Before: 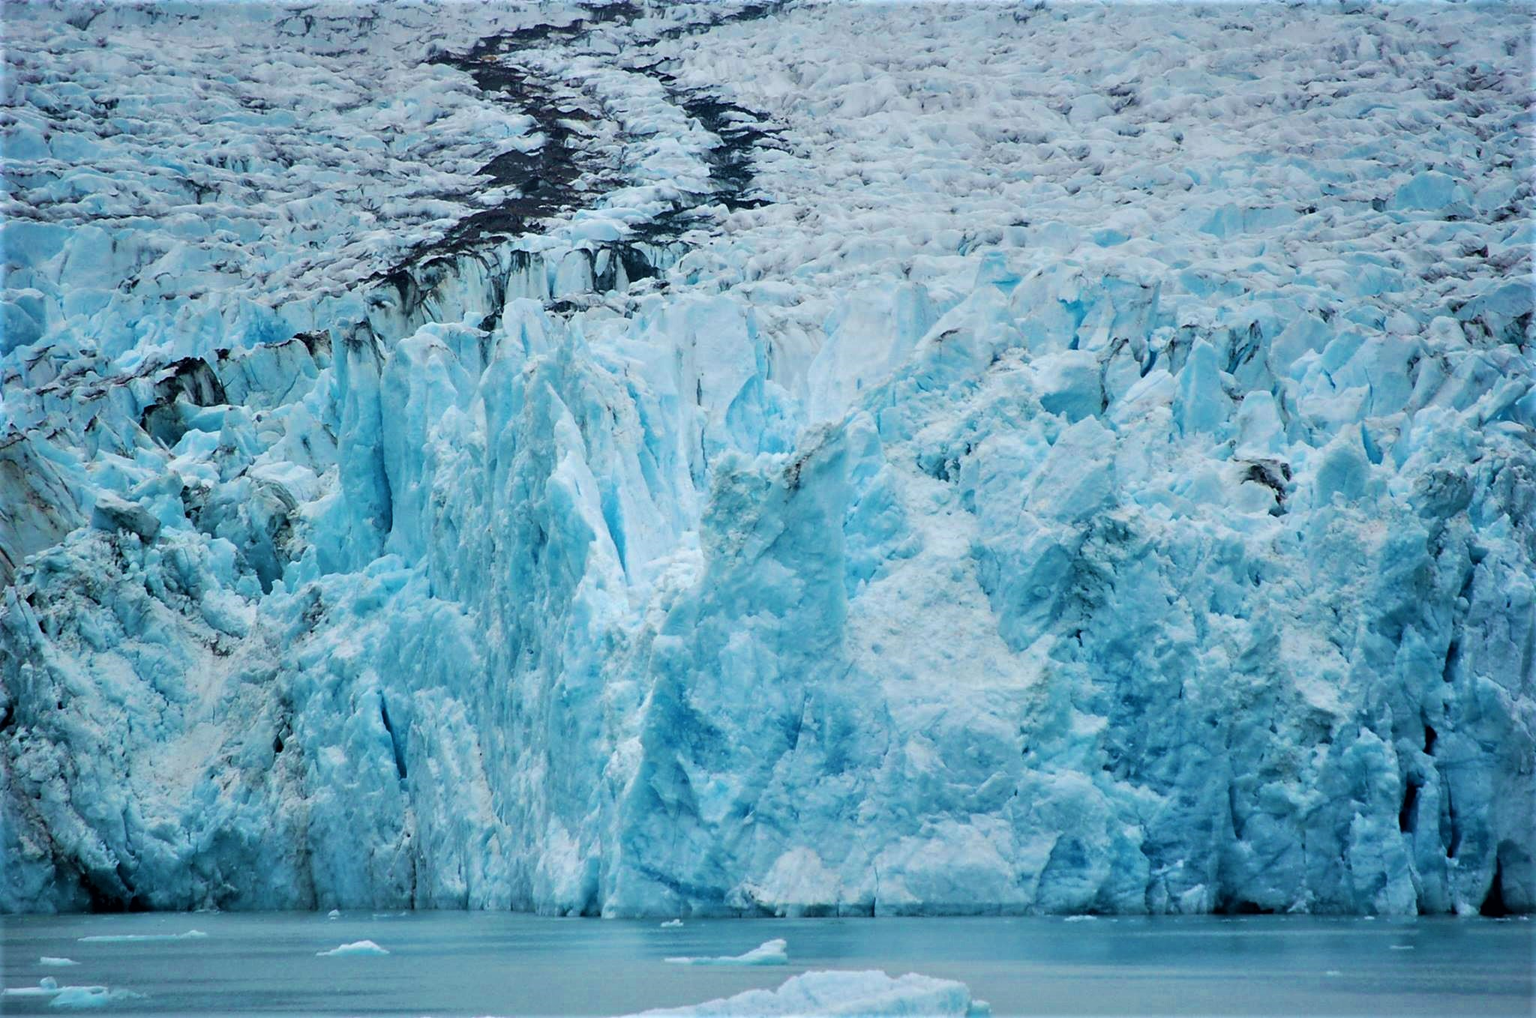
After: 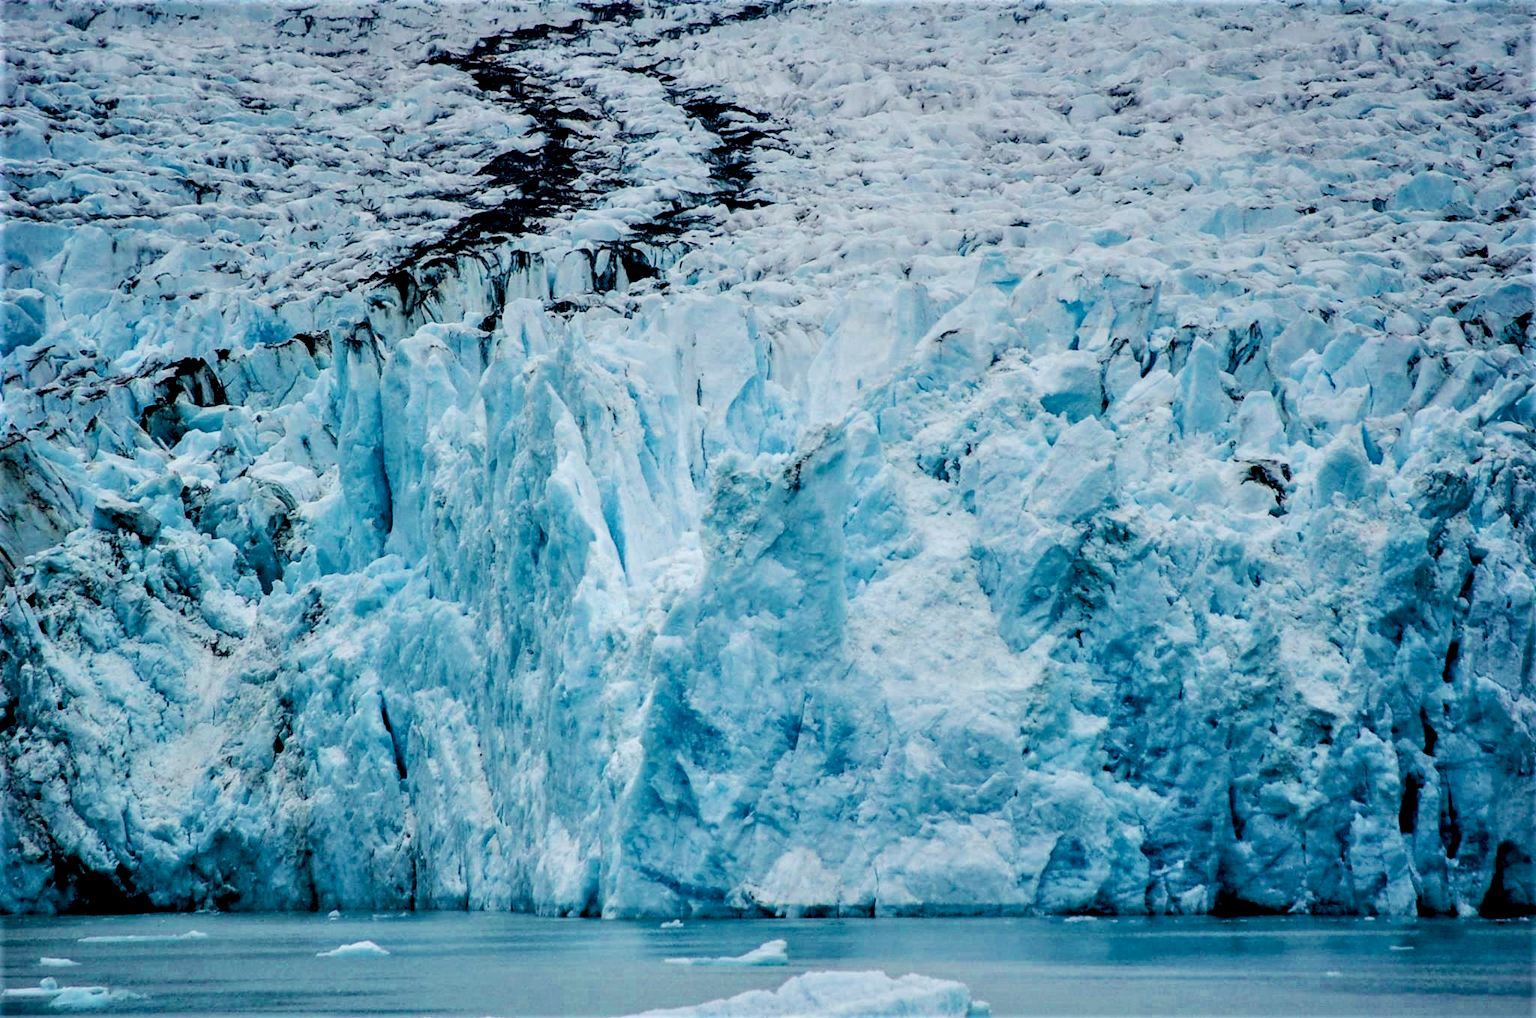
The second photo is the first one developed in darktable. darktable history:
shadows and highlights: shadows -9.52, white point adjustment 1.36, highlights 11.2
filmic rgb: black relative exposure -7.65 EV, white relative exposure 4.56 EV, hardness 3.61
exposure: black level correction 0.024, exposure 0.183 EV, compensate highlight preservation false
local contrast: highlights 60%, shadows 60%, detail 160%
